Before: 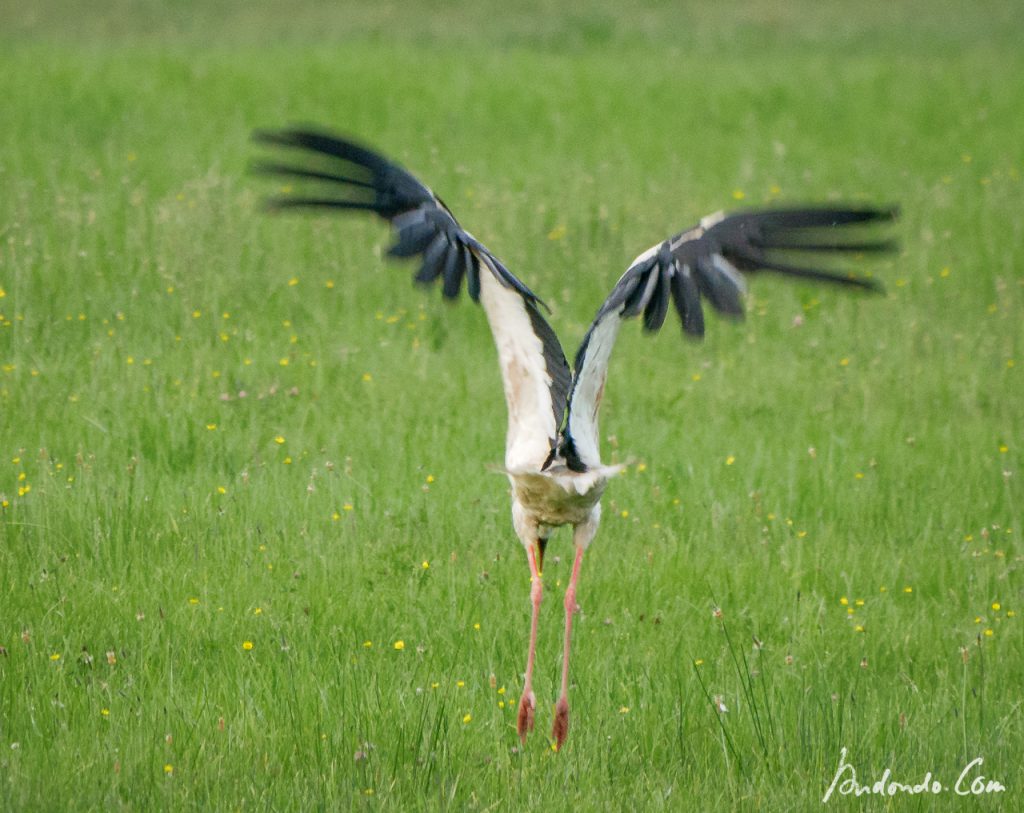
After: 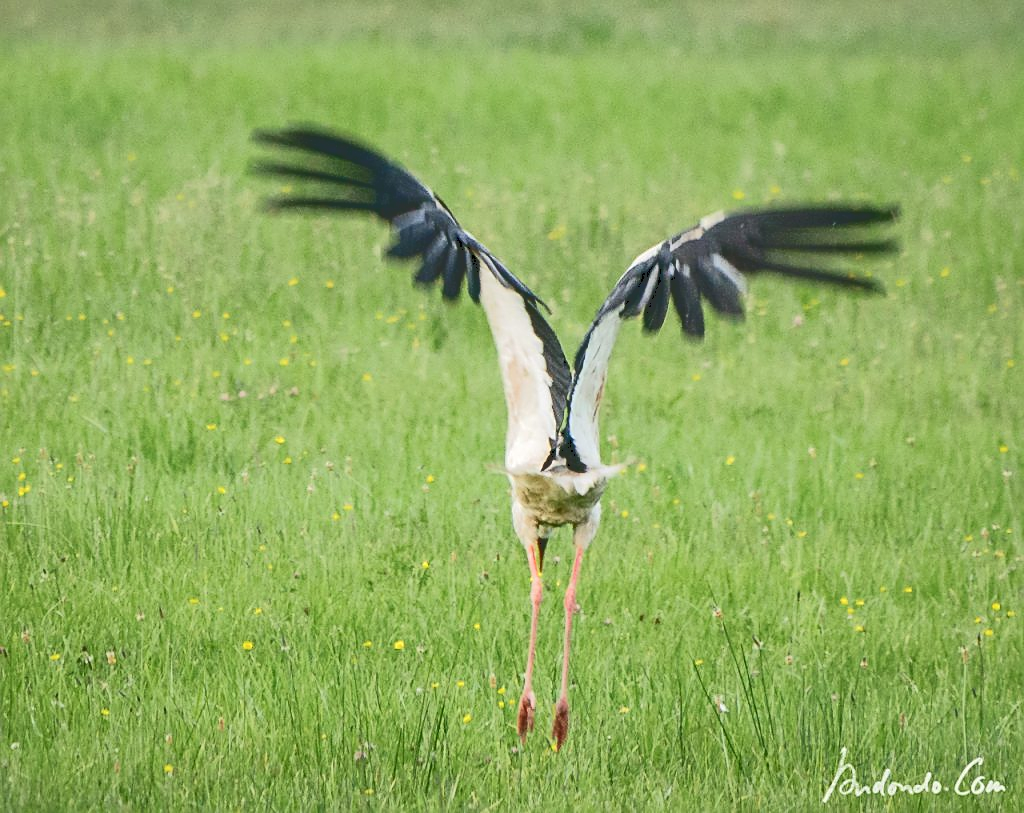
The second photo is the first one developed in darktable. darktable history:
sharpen: amount 0.495
tone curve: curves: ch0 [(0, 0) (0.003, 0.19) (0.011, 0.192) (0.025, 0.192) (0.044, 0.194) (0.069, 0.196) (0.1, 0.197) (0.136, 0.198) (0.177, 0.216) (0.224, 0.236) (0.277, 0.269) (0.335, 0.331) (0.399, 0.418) (0.468, 0.515) (0.543, 0.621) (0.623, 0.725) (0.709, 0.804) (0.801, 0.859) (0.898, 0.913) (1, 1)], color space Lab, independent channels, preserve colors none
